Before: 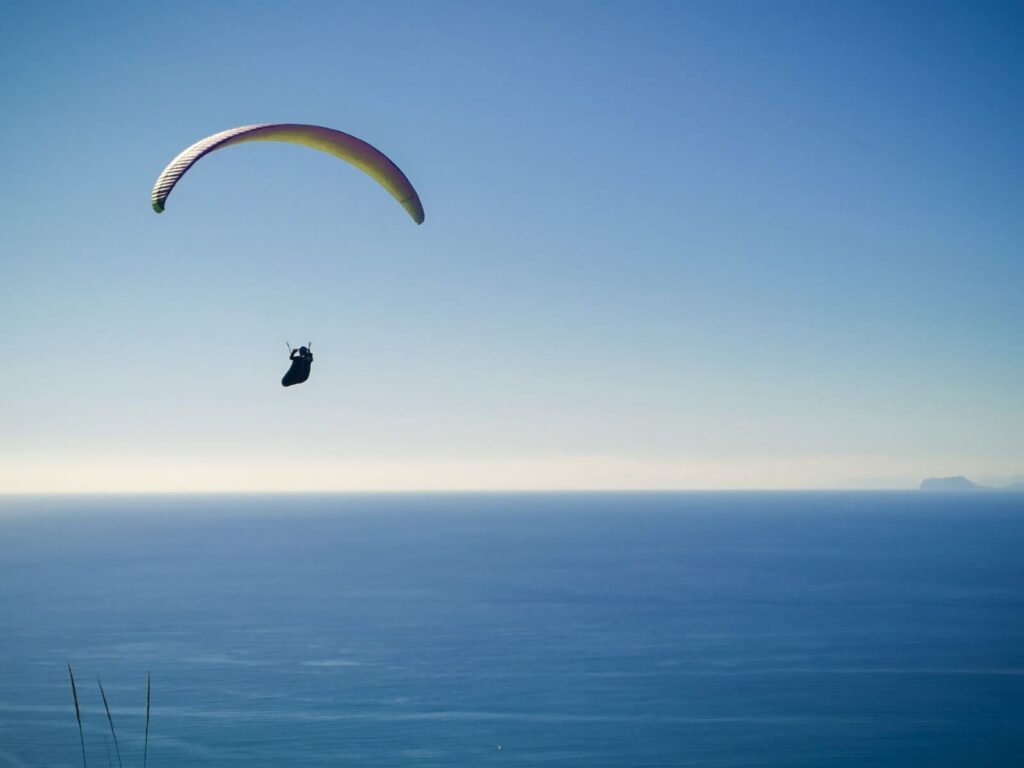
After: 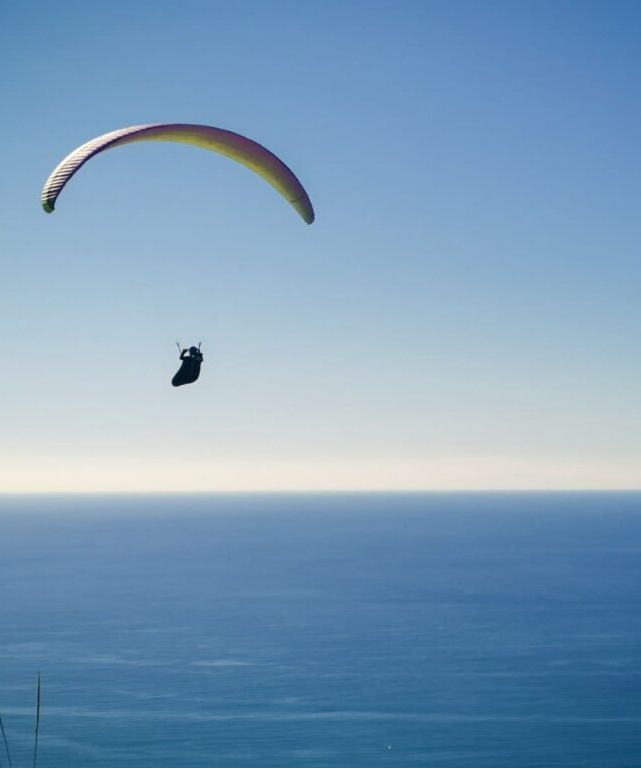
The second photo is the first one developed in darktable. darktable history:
crop: left 10.773%, right 26.535%
